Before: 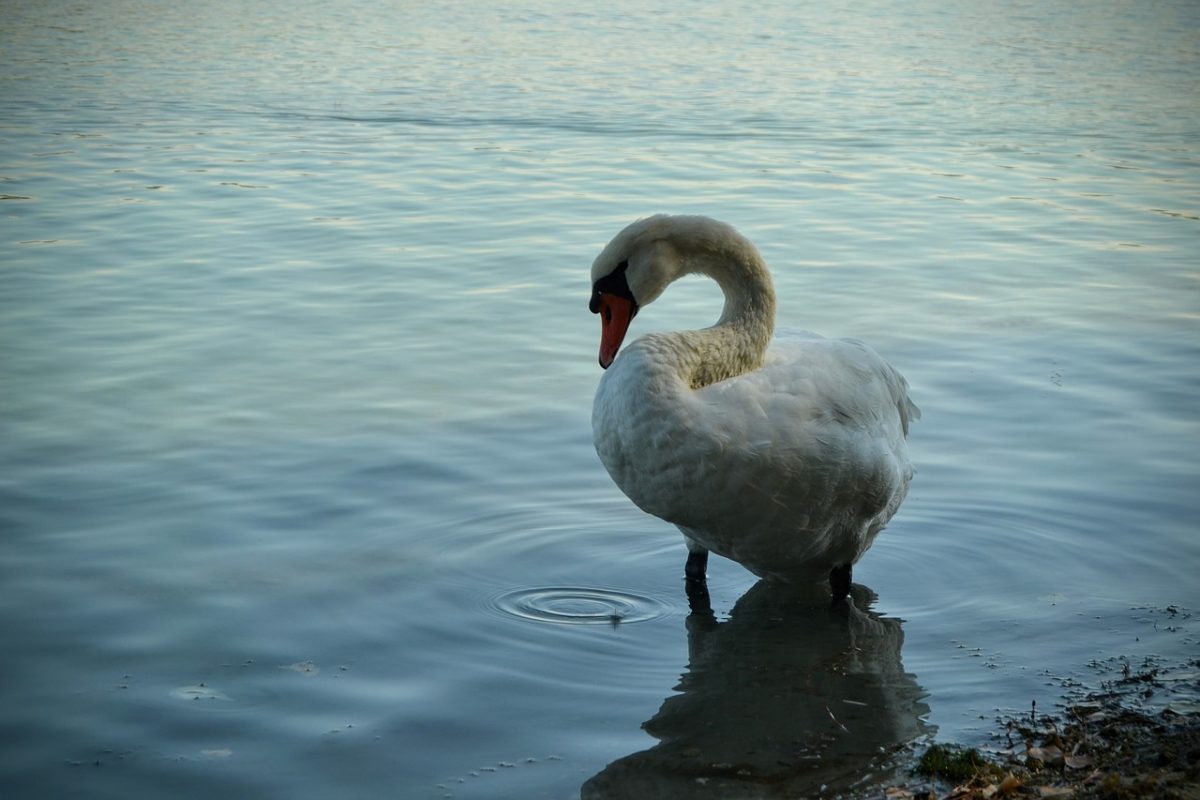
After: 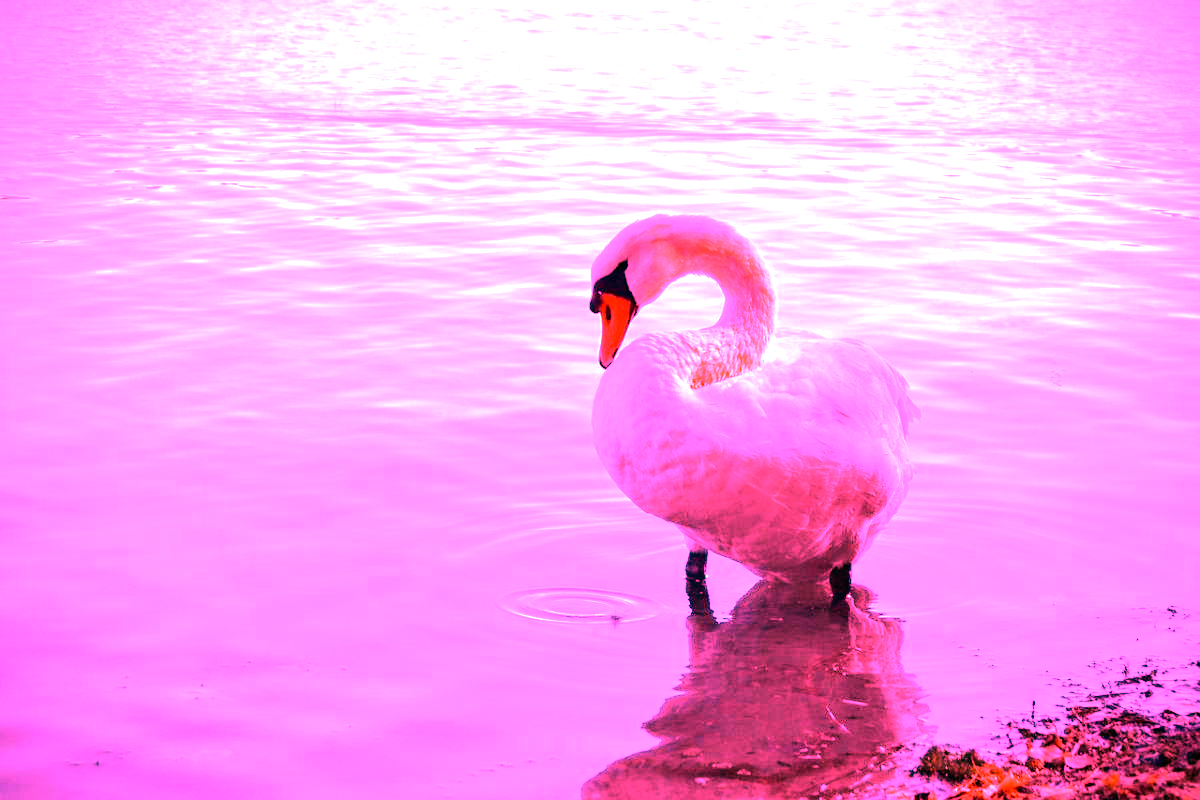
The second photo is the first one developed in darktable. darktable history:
color calibration: output R [1.063, -0.012, -0.003, 0], output B [-0.079, 0.047, 1, 0], illuminant custom, x 0.389, y 0.387, temperature 3838.64 K
tone curve: curves: ch0 [(0, 0) (0.07, 0.052) (0.23, 0.254) (0.486, 0.53) (0.822, 0.825) (0.994, 0.955)]; ch1 [(0, 0) (0.226, 0.261) (0.379, 0.442) (0.469, 0.472) (0.495, 0.495) (0.514, 0.504) (0.561, 0.568) (0.59, 0.612) (1, 1)]; ch2 [(0, 0) (0.269, 0.299) (0.459, 0.441) (0.498, 0.499) (0.523, 0.52) (0.586, 0.569) (0.635, 0.617) (0.659, 0.681) (0.718, 0.764) (1, 1)], color space Lab, independent channels, preserve colors none
tone equalizer: -8 EV -0.417 EV, -7 EV -0.389 EV, -6 EV -0.333 EV, -5 EV -0.222 EV, -3 EV 0.222 EV, -2 EV 0.333 EV, -1 EV 0.389 EV, +0 EV 0.417 EV, edges refinement/feathering 500, mask exposure compensation -1.57 EV, preserve details no
white balance: red 4.26, blue 1.802
exposure: black level correction 0, exposure 1.1 EV, compensate exposure bias true, compensate highlight preservation false
